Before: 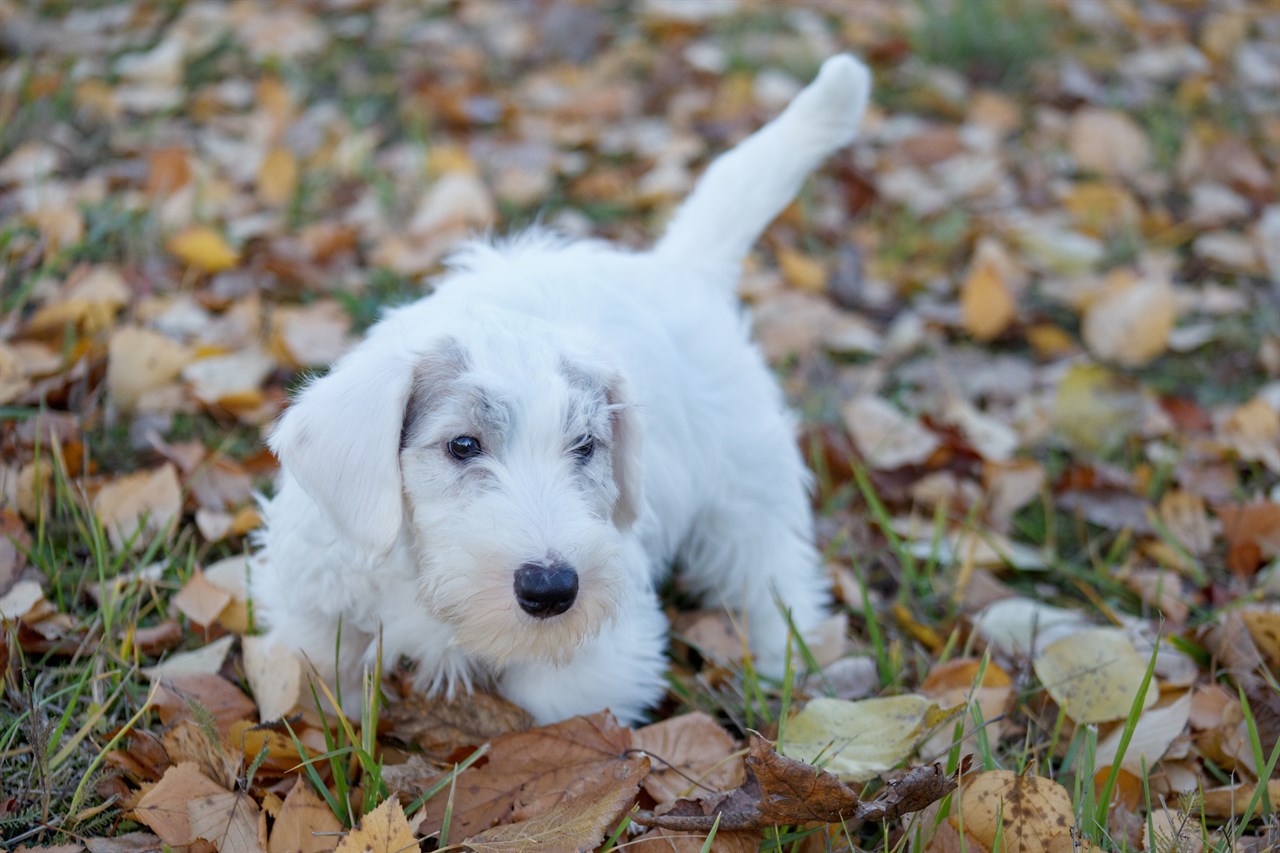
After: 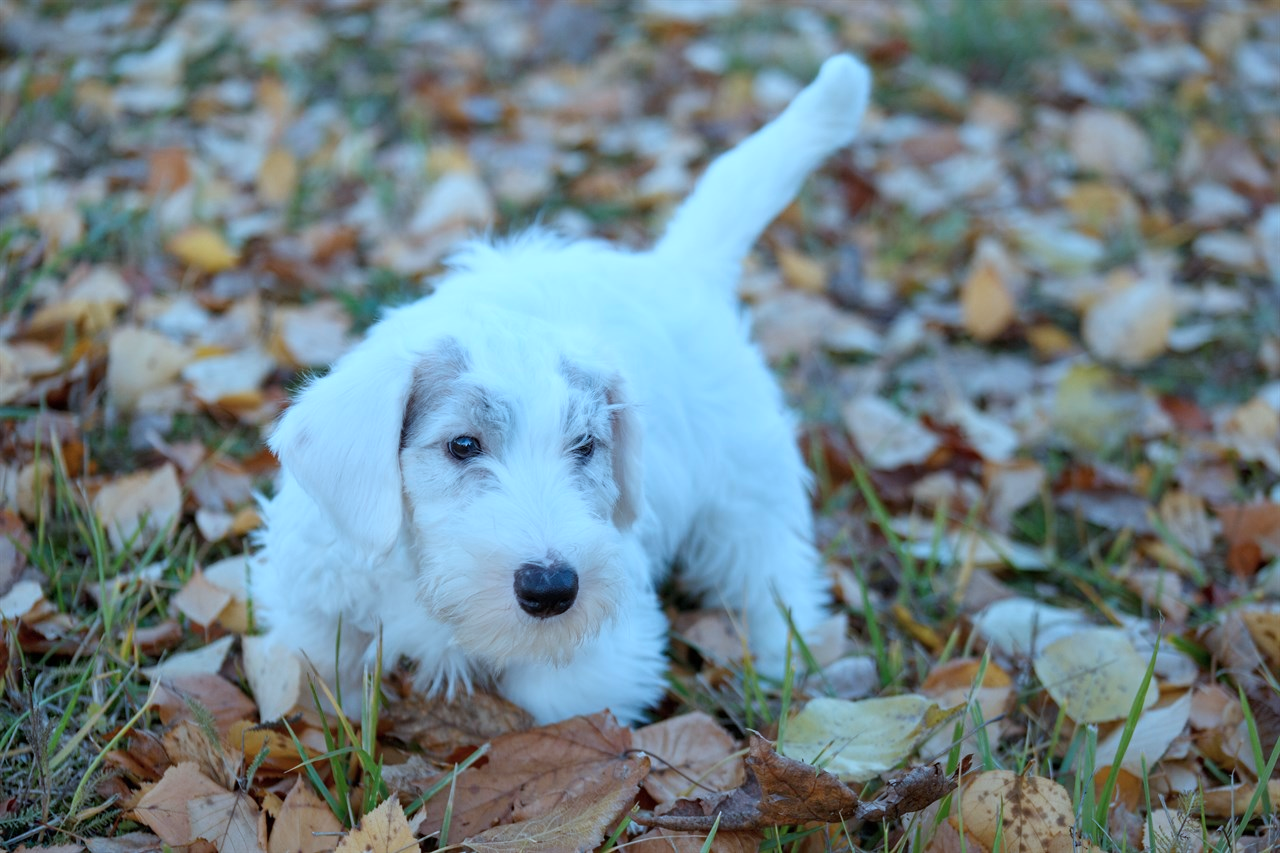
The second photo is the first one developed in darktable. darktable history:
color correction: highlights a* -9.84, highlights b* -21.04
